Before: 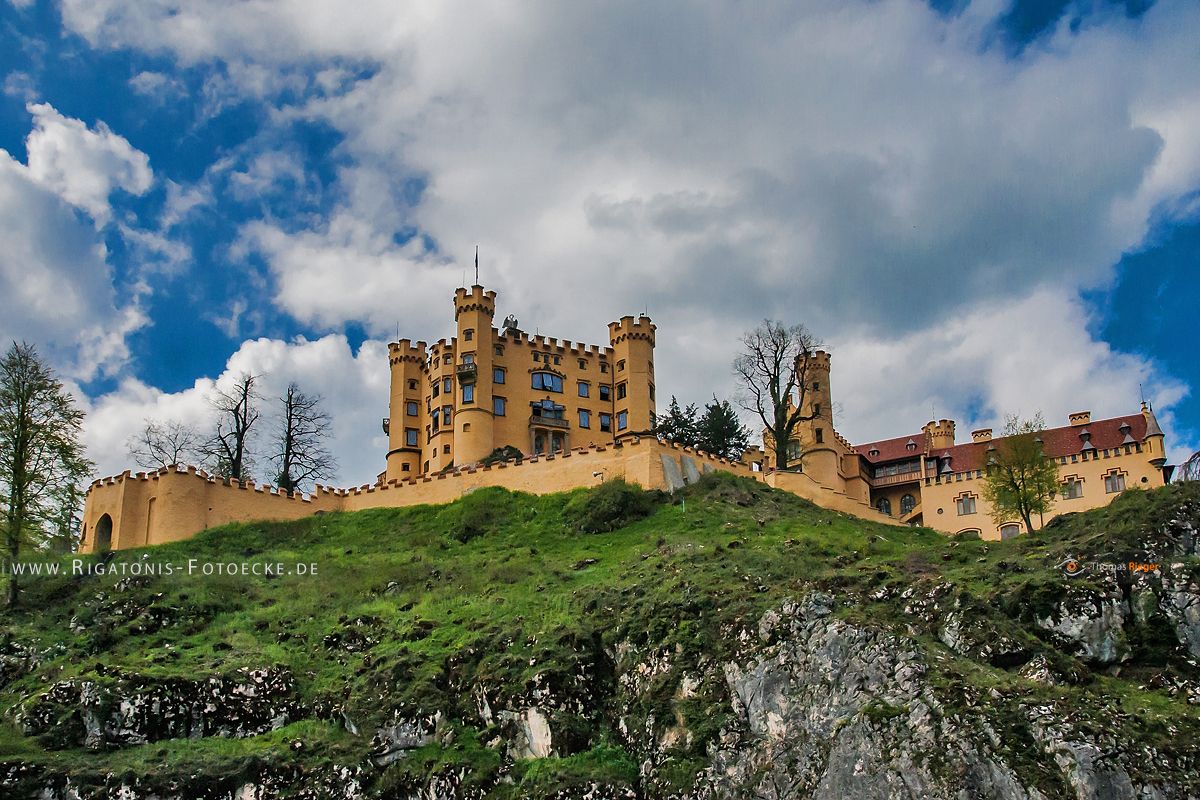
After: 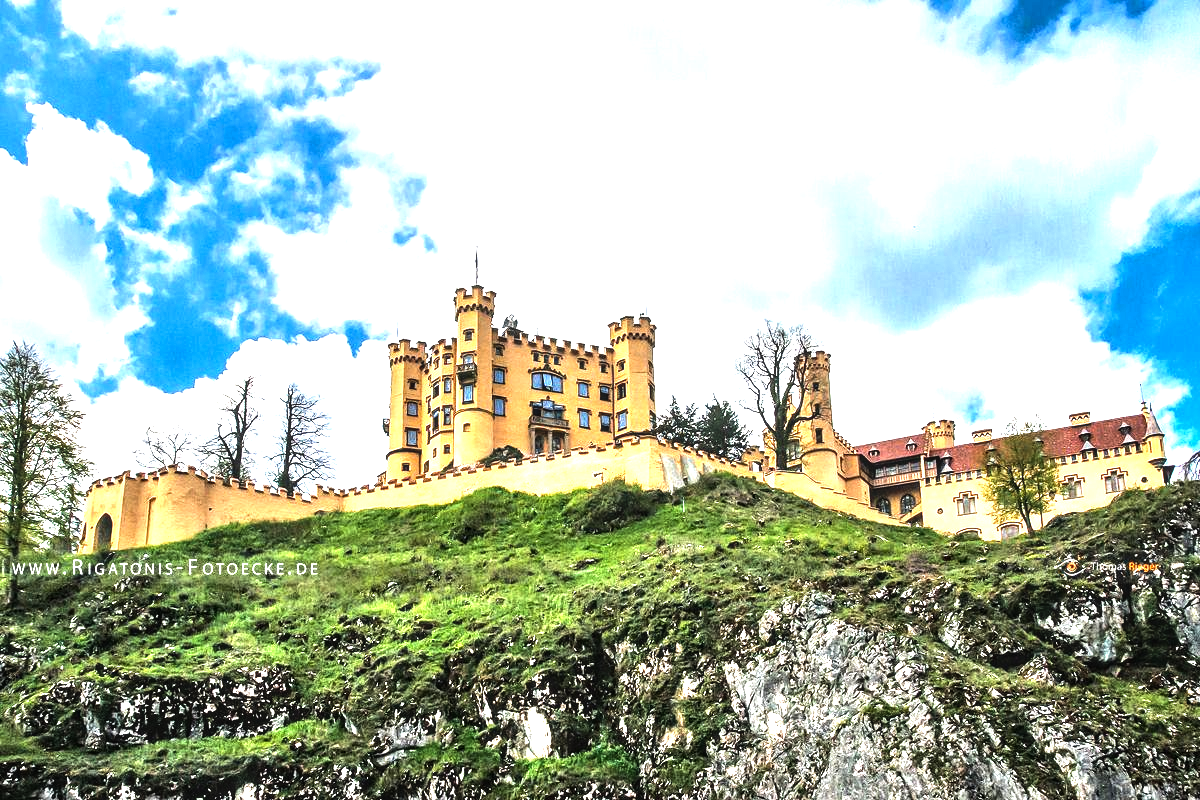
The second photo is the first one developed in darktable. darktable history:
local contrast: on, module defaults
exposure: exposure 1.137 EV, compensate highlight preservation false
tone equalizer: -8 EV -1.08 EV, -7 EV -1.01 EV, -6 EV -0.867 EV, -5 EV -0.578 EV, -3 EV 0.578 EV, -2 EV 0.867 EV, -1 EV 1.01 EV, +0 EV 1.08 EV, edges refinement/feathering 500, mask exposure compensation -1.57 EV, preserve details no
